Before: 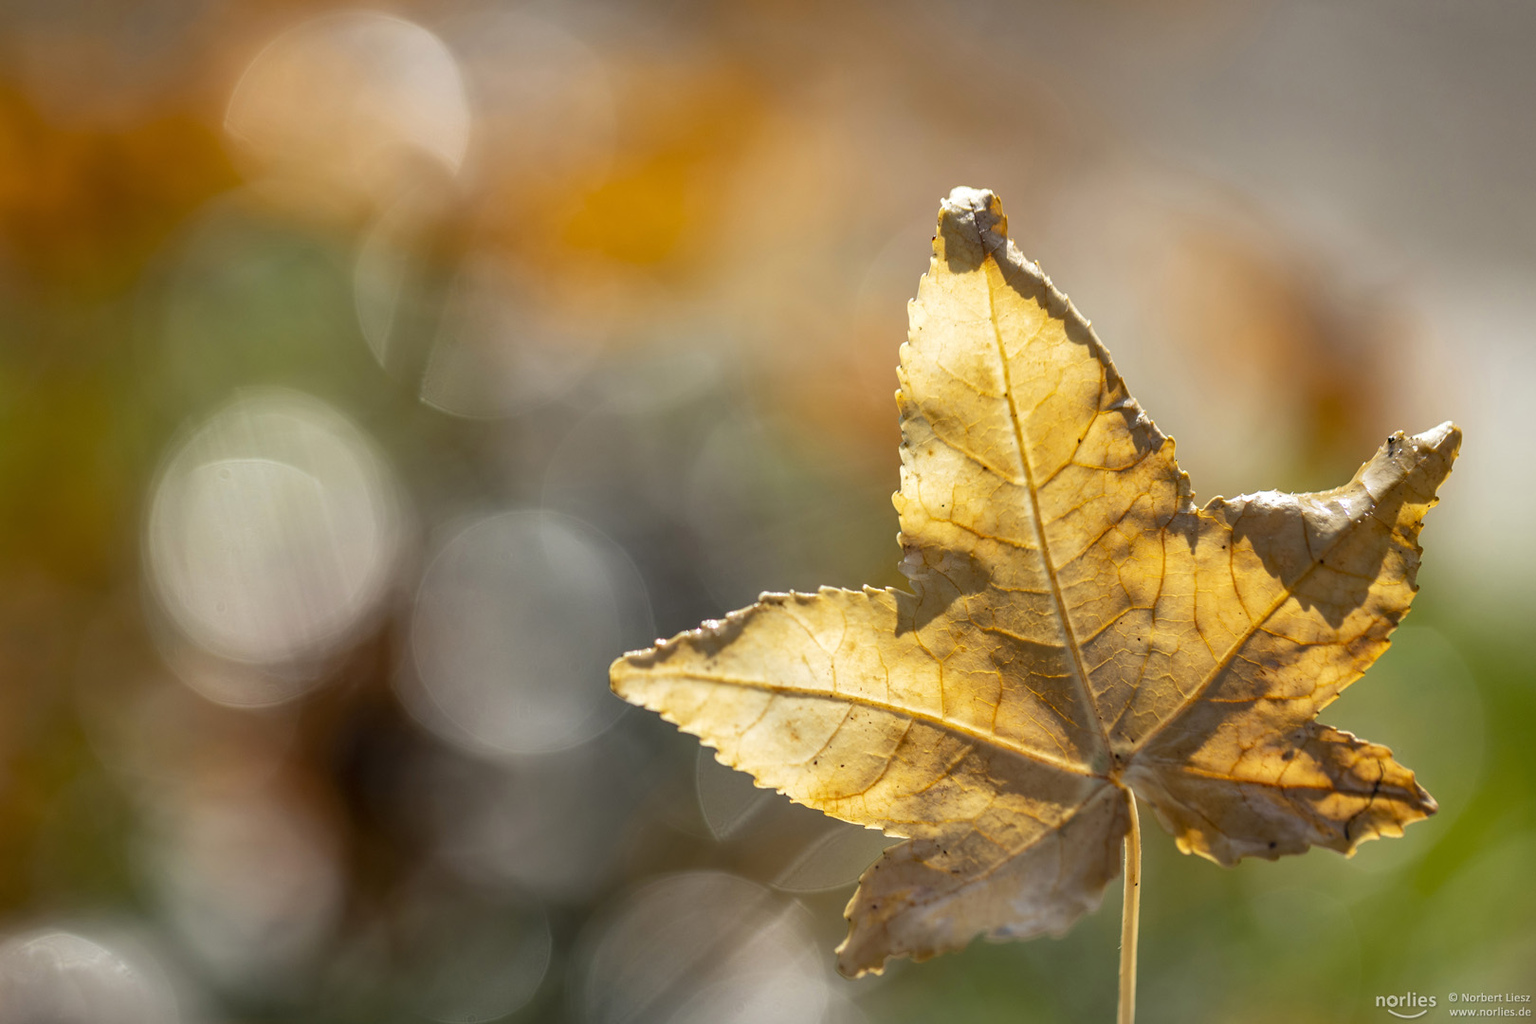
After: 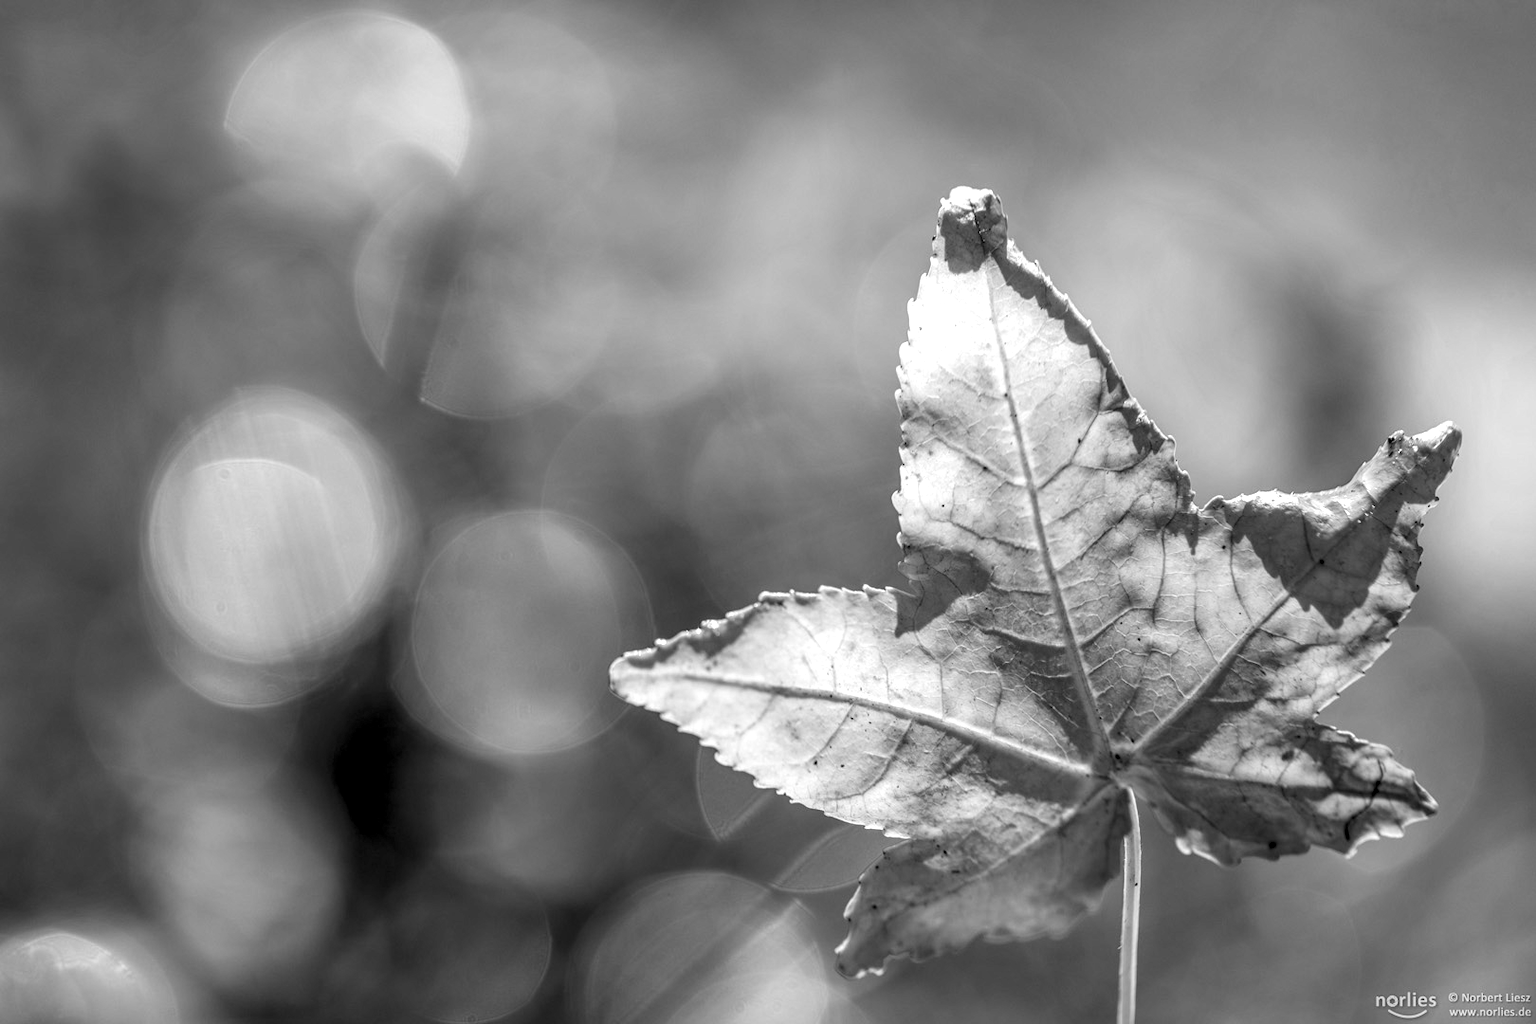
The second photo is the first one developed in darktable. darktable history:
local contrast: highlights 25%, detail 150%
monochrome: a -6.99, b 35.61, size 1.4
